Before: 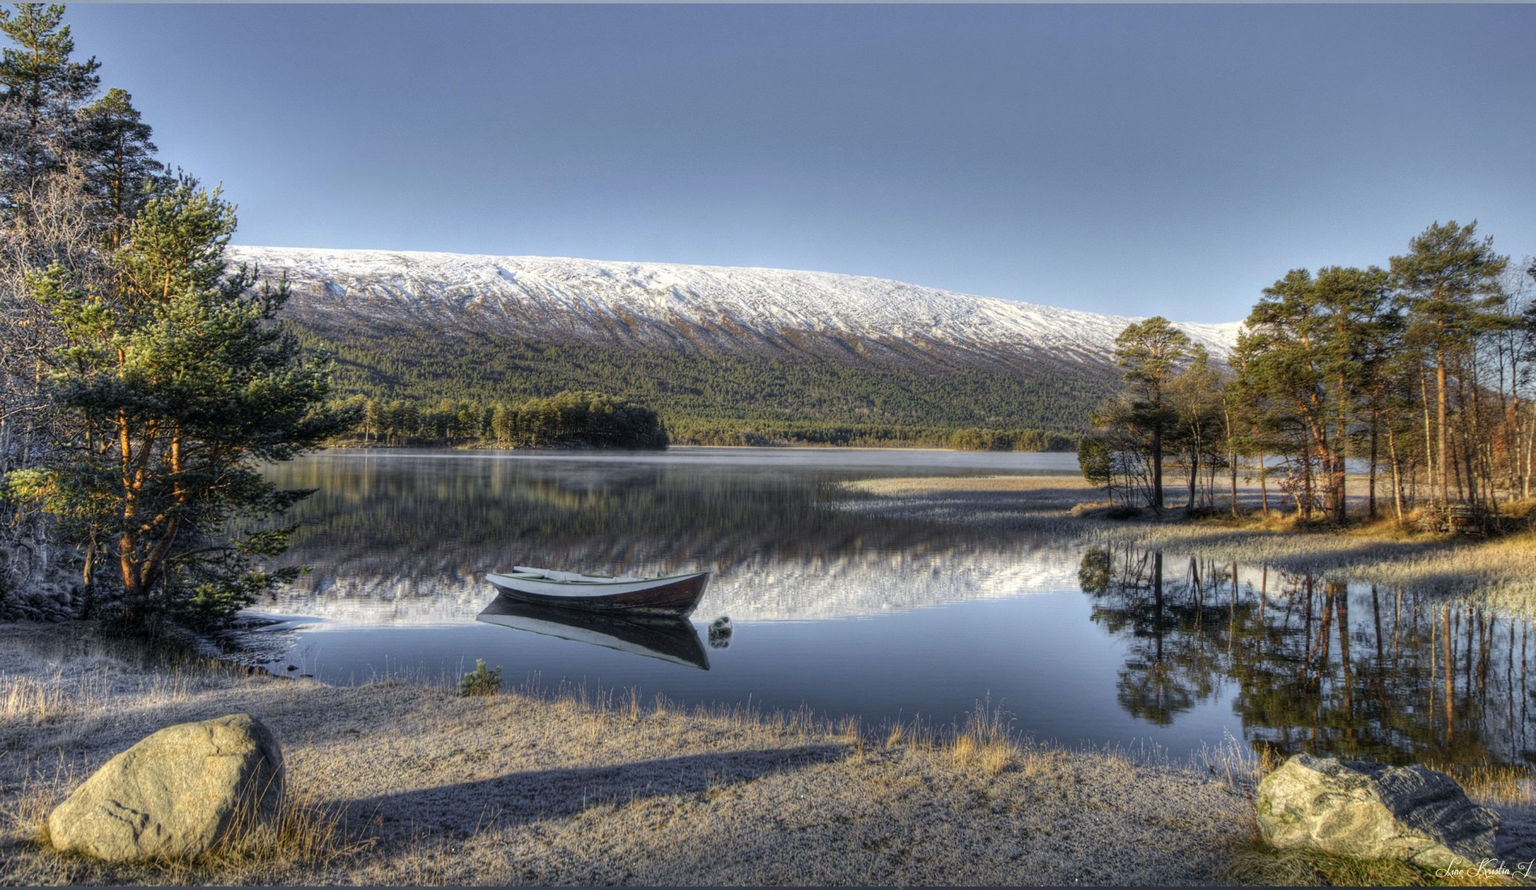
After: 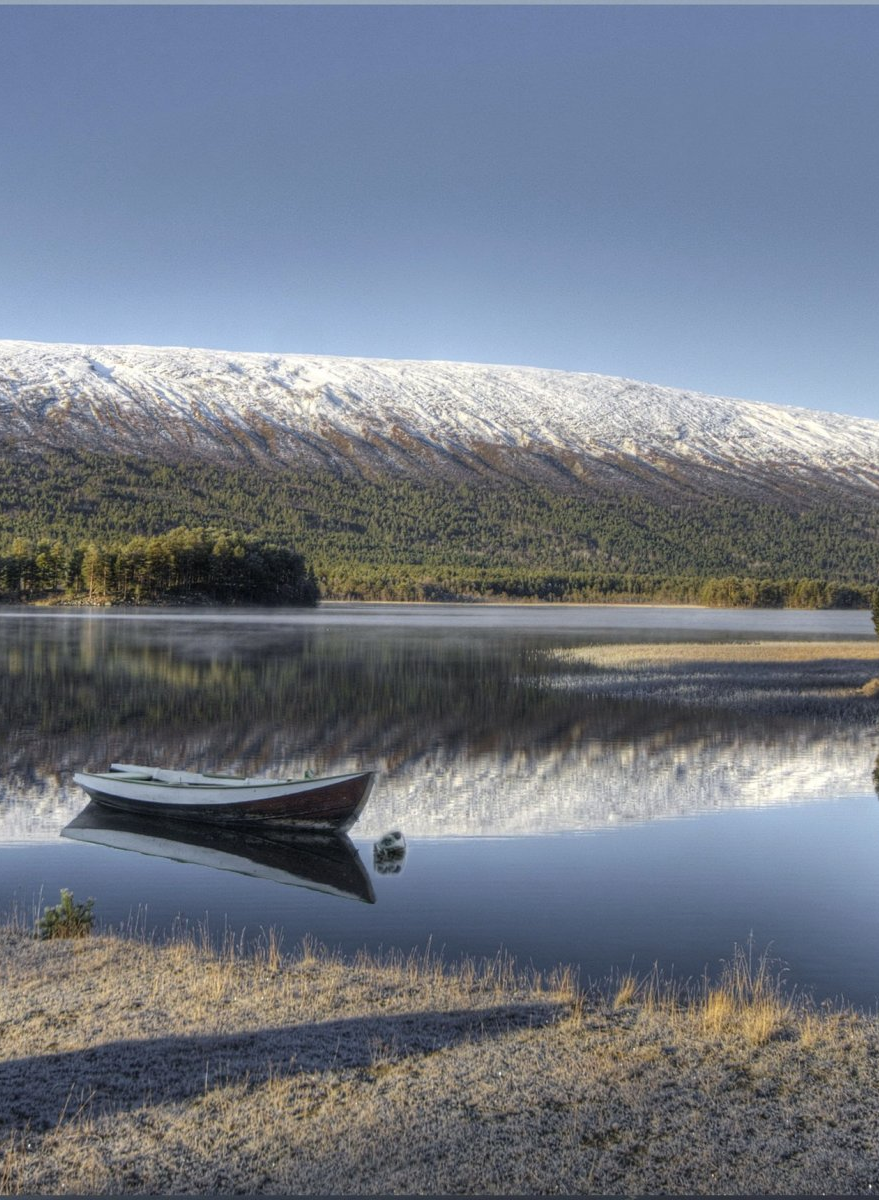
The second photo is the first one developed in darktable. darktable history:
crop: left 28.131%, right 29.416%
